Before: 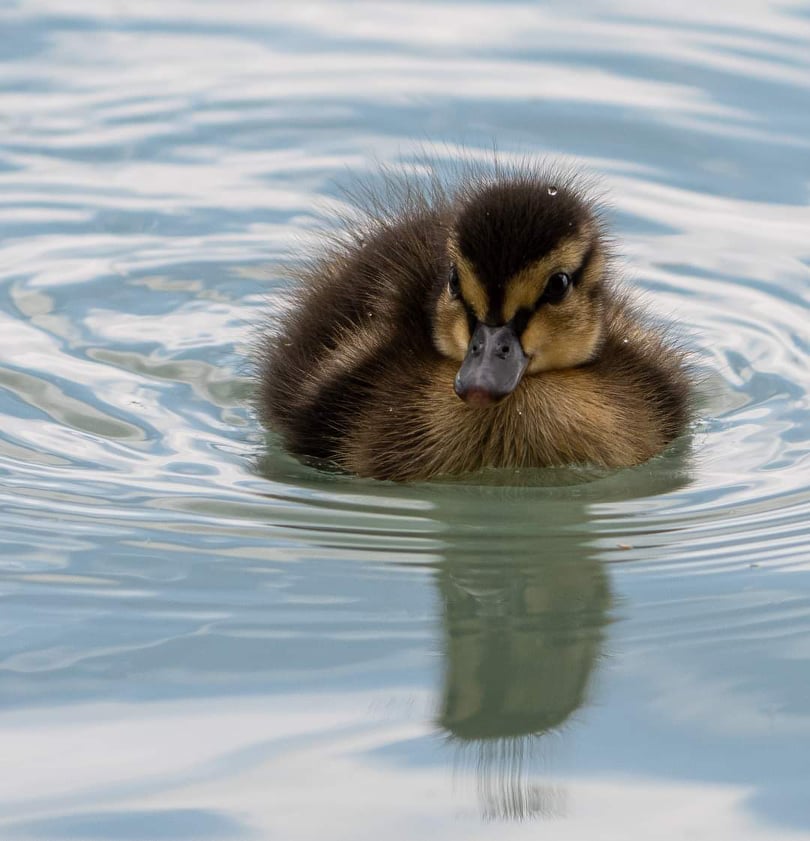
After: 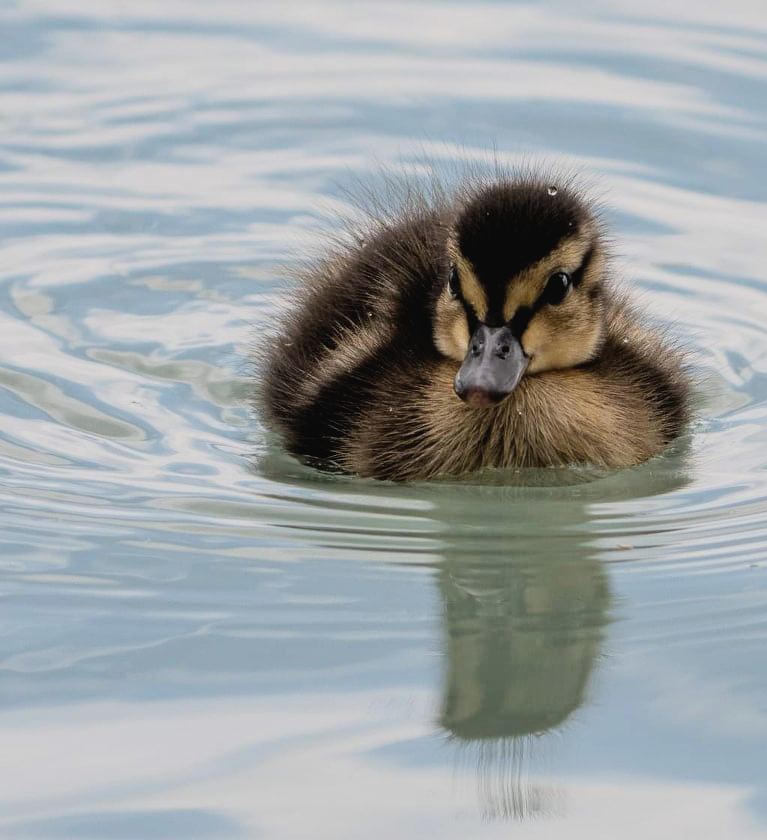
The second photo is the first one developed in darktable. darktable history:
contrast brightness saturation: contrast -0.094, saturation -0.09
shadows and highlights: shadows 76.04, highlights -24.95, soften with gaussian
tone curve: curves: ch0 [(0, 0) (0.004, 0.001) (0.133, 0.112) (0.325, 0.362) (0.832, 0.893) (1, 1)], color space Lab, independent channels, preserve colors none
crop and rotate: left 0%, right 5.272%
filmic rgb: middle gray luminance 18.25%, black relative exposure -8.95 EV, white relative exposure 3.74 EV, target black luminance 0%, hardness 4.93, latitude 67.95%, contrast 0.947, highlights saturation mix 21.32%, shadows ↔ highlights balance 21.95%
